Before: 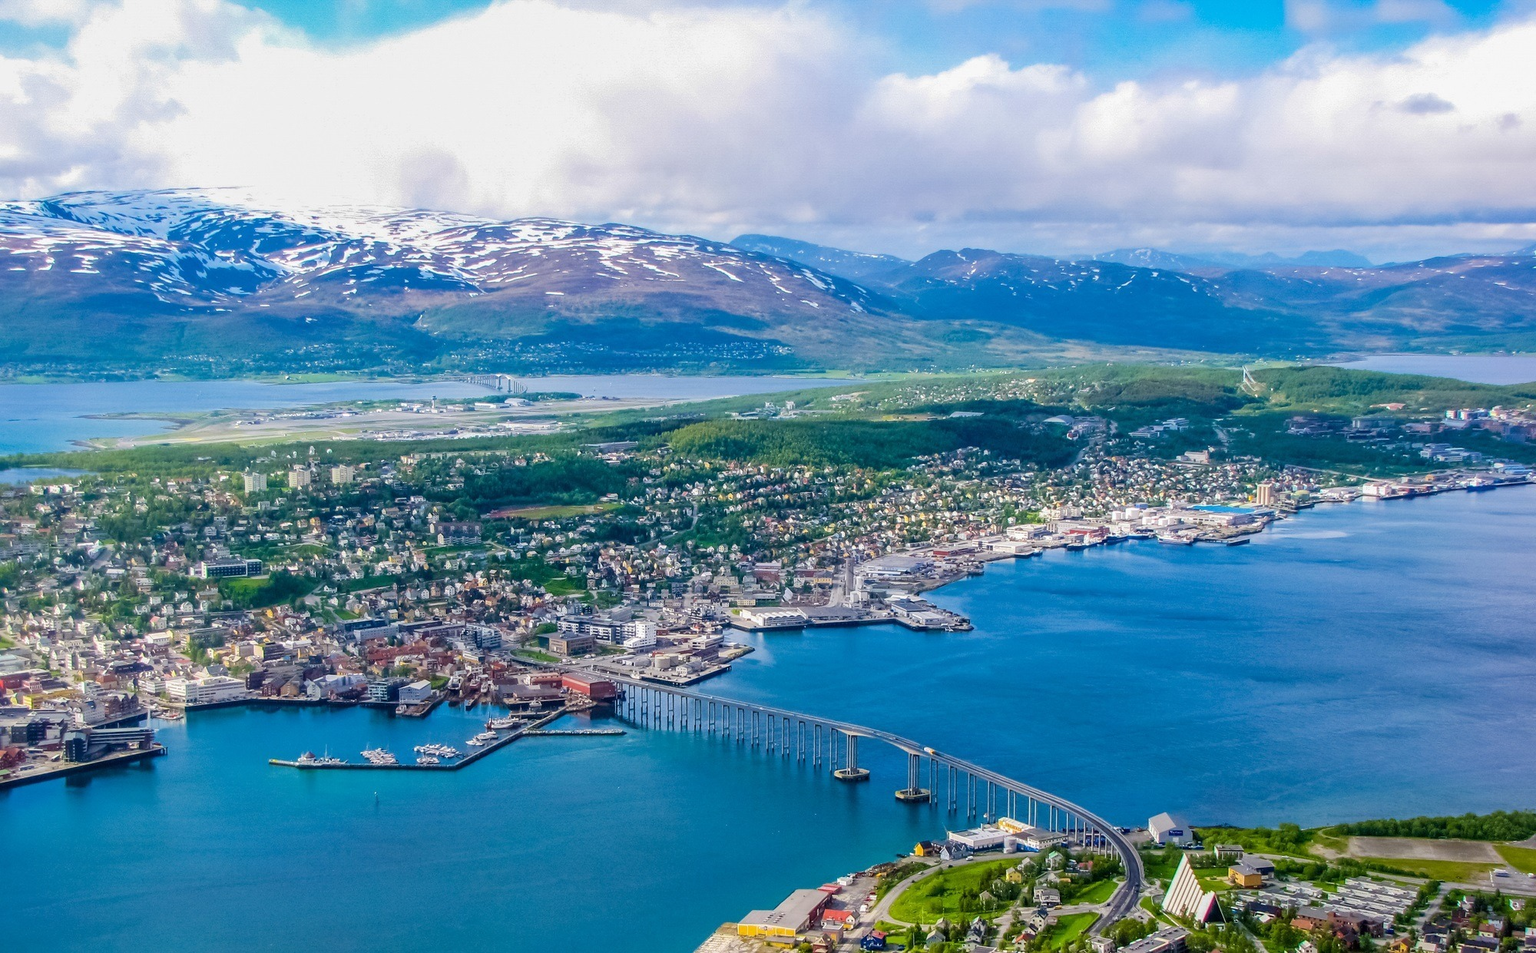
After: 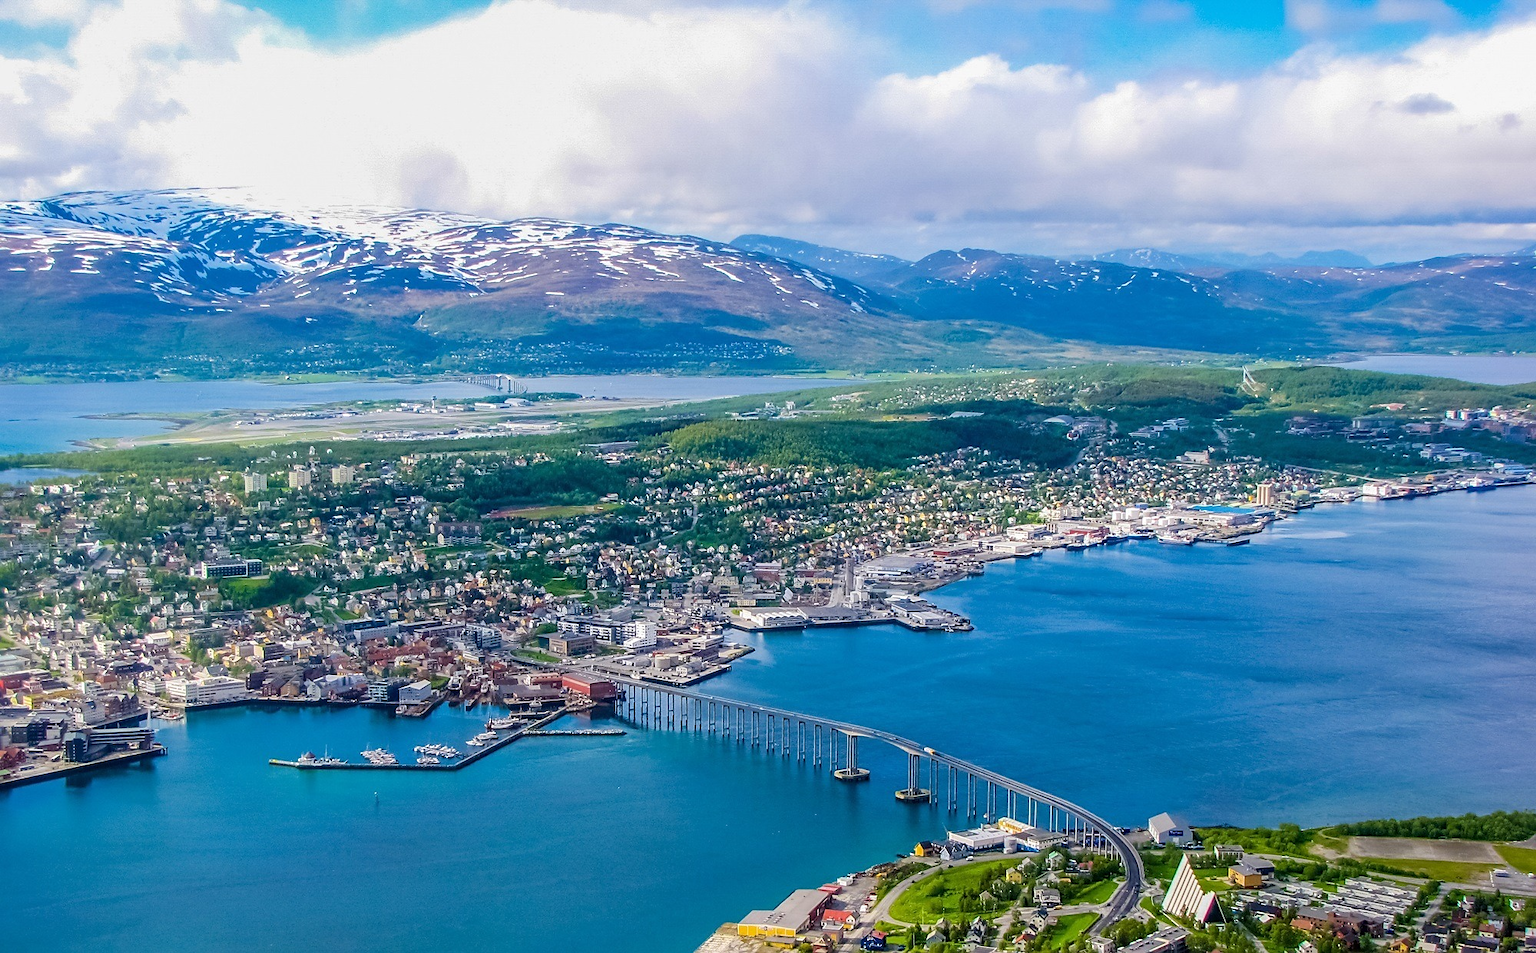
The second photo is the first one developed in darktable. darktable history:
sharpen: radius 1.838, amount 0.398, threshold 1.653
